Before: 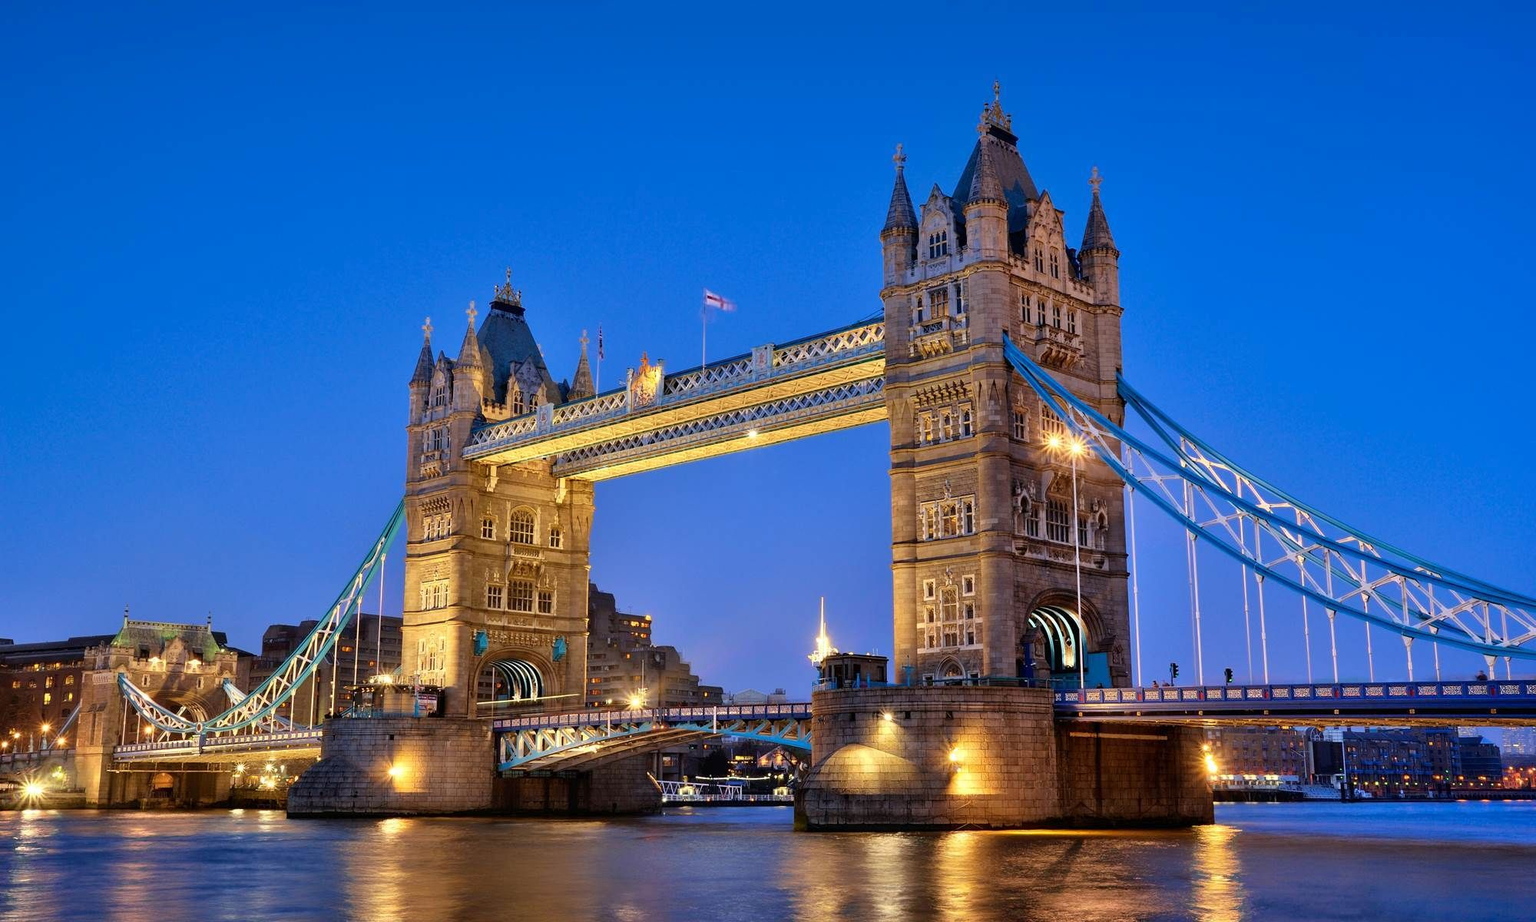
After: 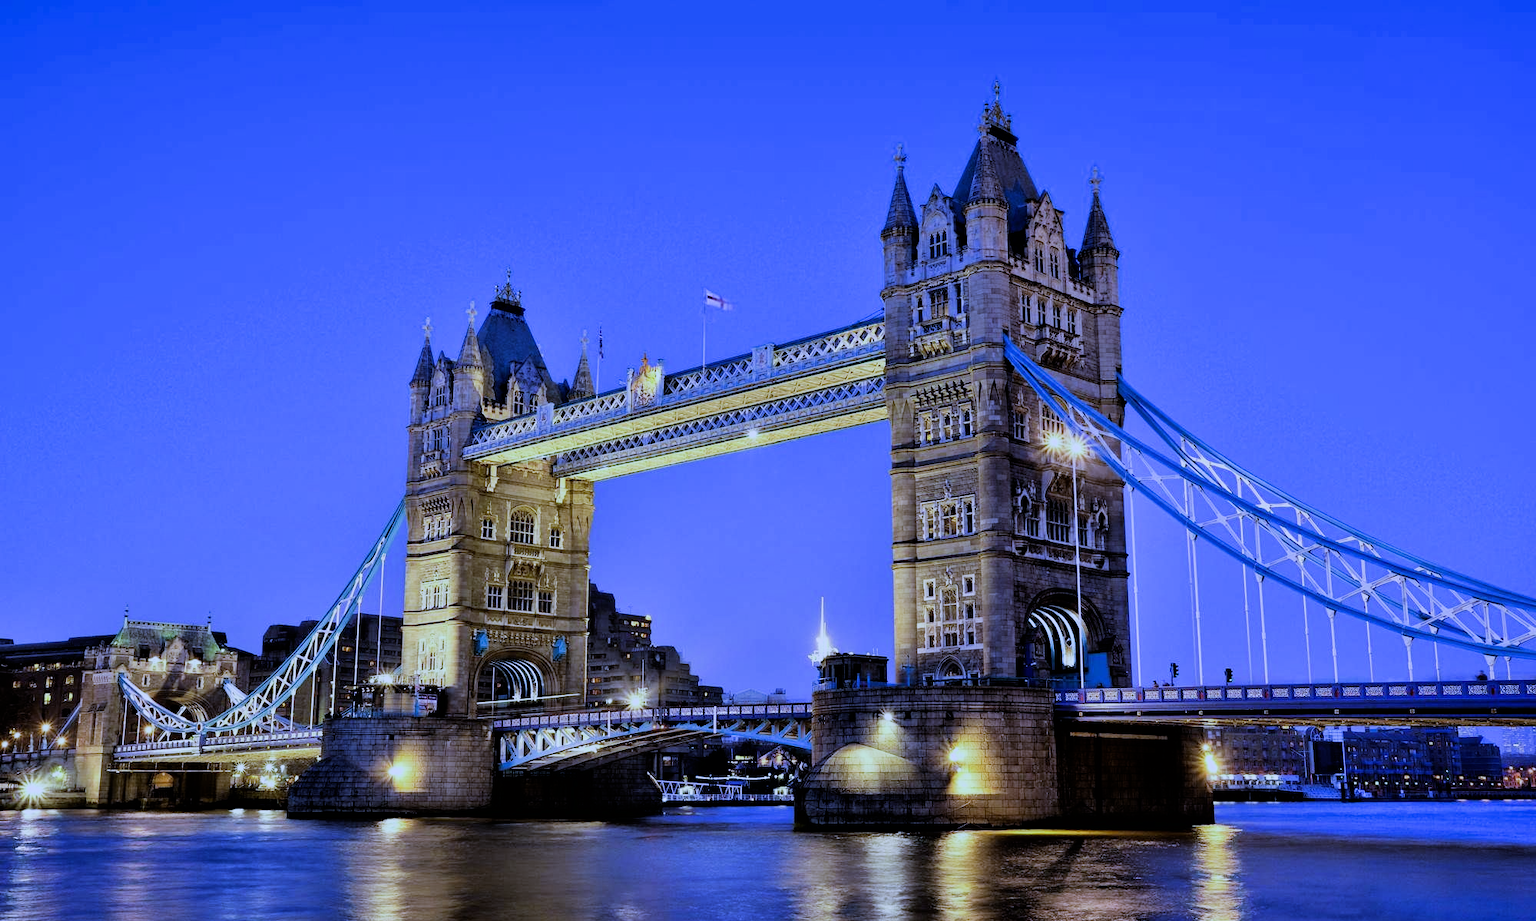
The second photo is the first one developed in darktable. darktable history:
filmic rgb: black relative exposure -5 EV, hardness 2.88, contrast 1.3, highlights saturation mix -30%
white balance: red 0.766, blue 1.537
